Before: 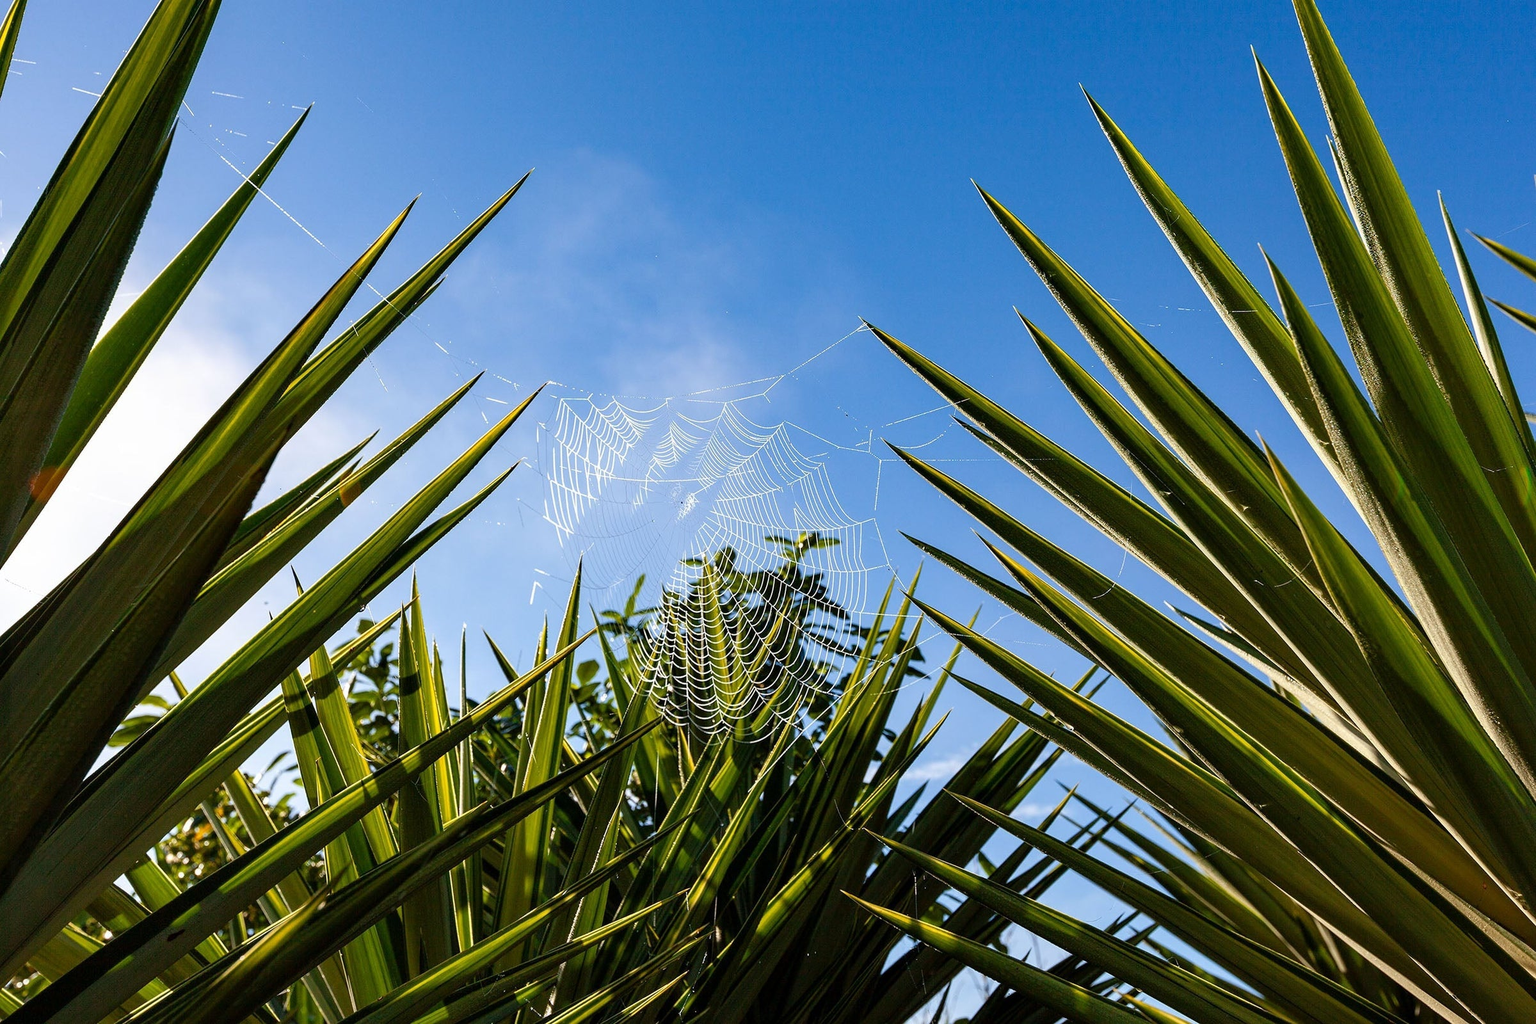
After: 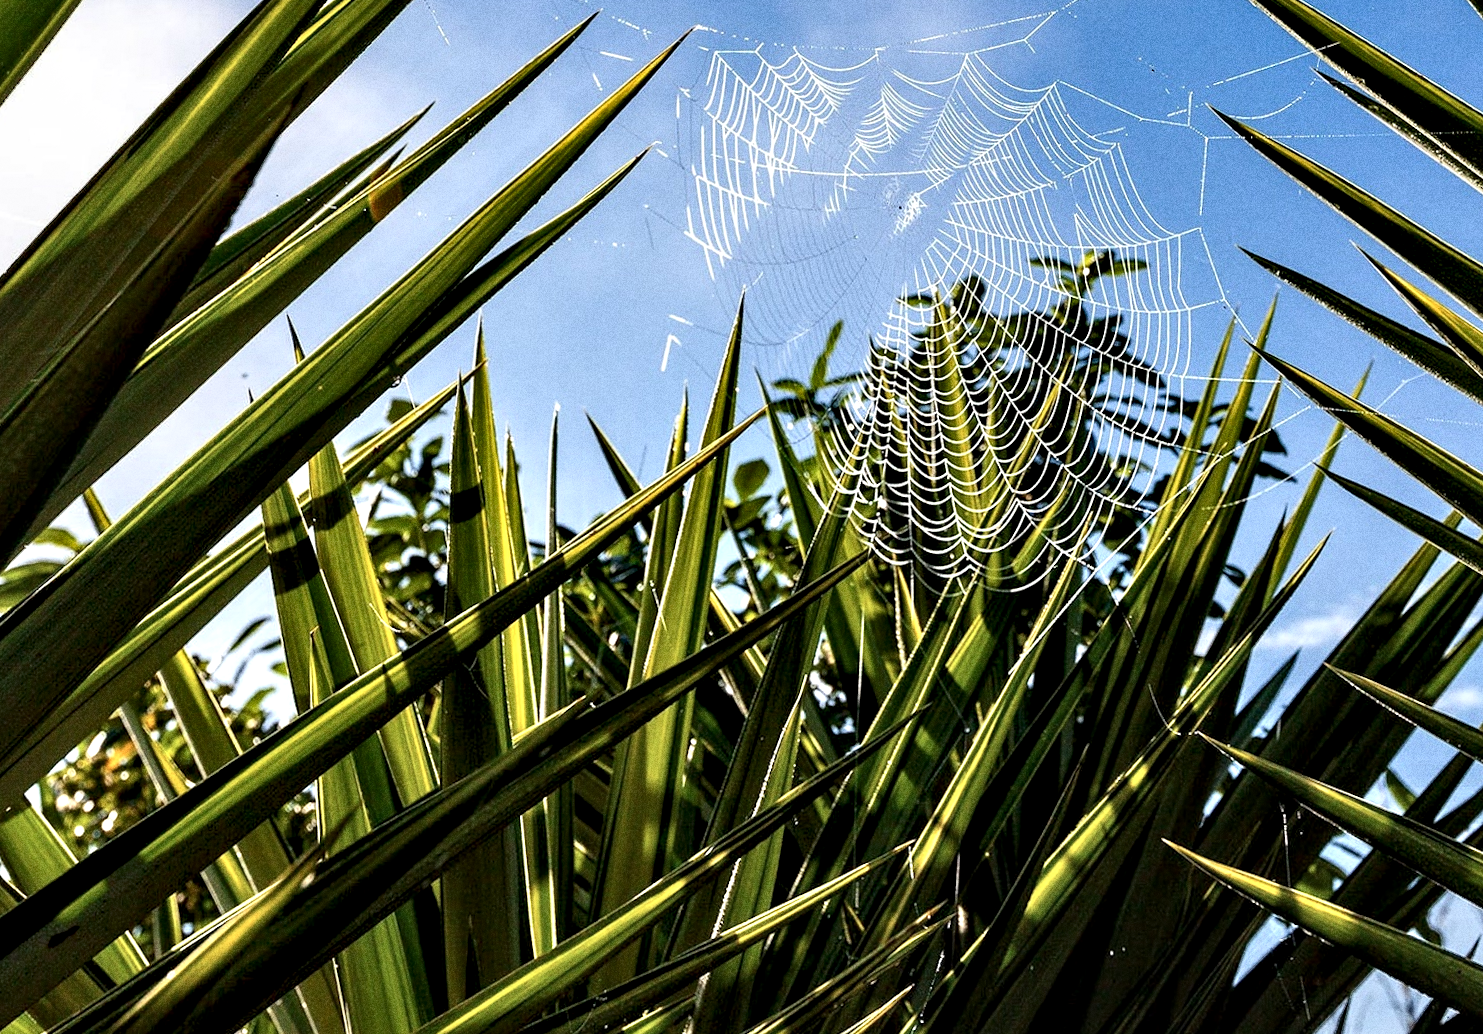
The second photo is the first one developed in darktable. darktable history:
contrast equalizer: y [[0.601, 0.6, 0.598, 0.598, 0.6, 0.601], [0.5 ×6], [0.5 ×6], [0 ×6], [0 ×6]]
grain: coarseness 9.61 ISO, strength 35.62%
crop and rotate: angle -0.82°, left 3.85%, top 31.828%, right 27.992%
rotate and perspective: rotation -1.68°, lens shift (vertical) -0.146, crop left 0.049, crop right 0.912, crop top 0.032, crop bottom 0.96
